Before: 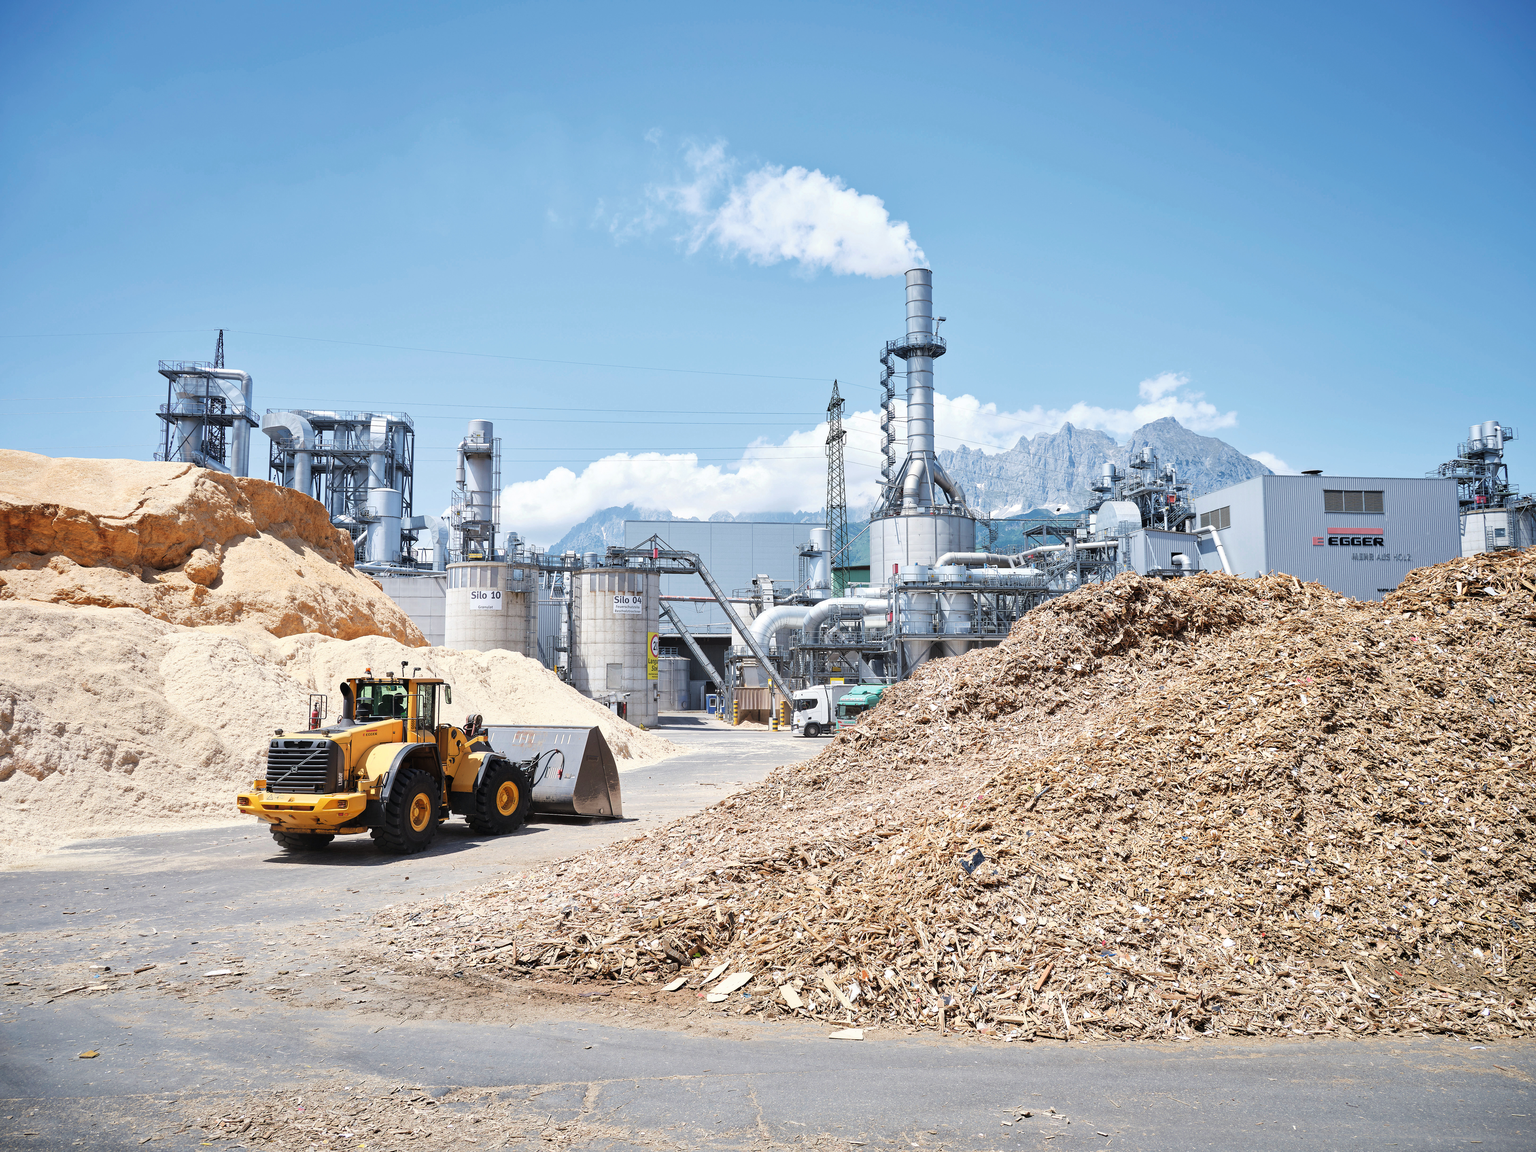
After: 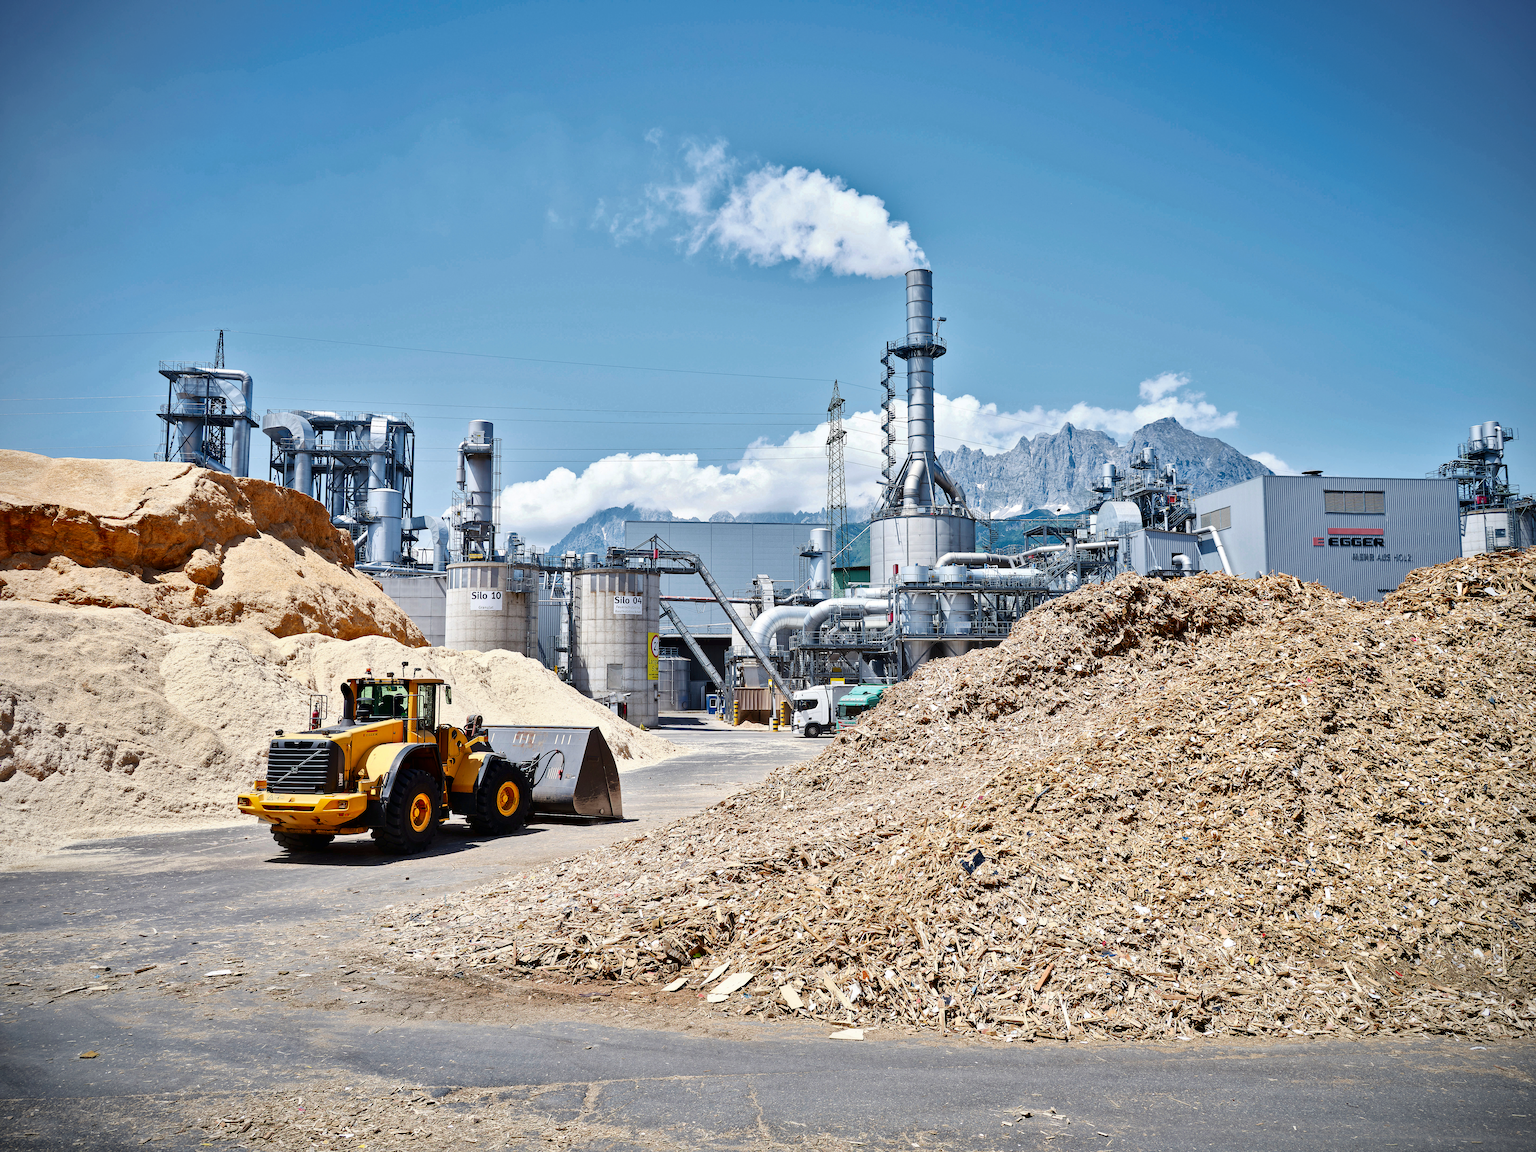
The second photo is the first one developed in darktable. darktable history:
contrast brightness saturation: contrast 0.13, brightness -0.24, saturation 0.14
shadows and highlights: low approximation 0.01, soften with gaussian
vignetting: fall-off start 91.19%
